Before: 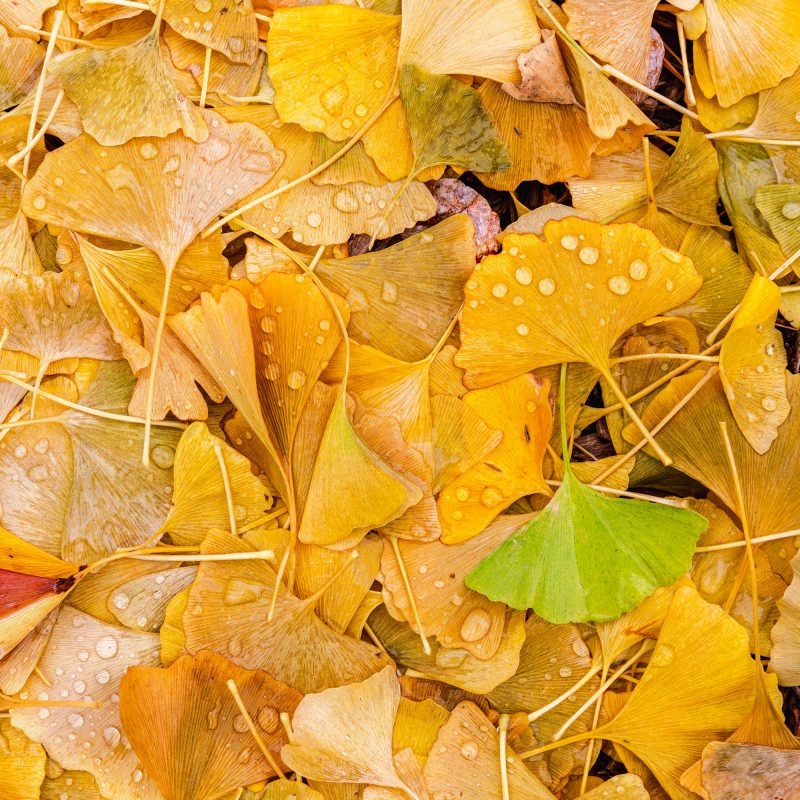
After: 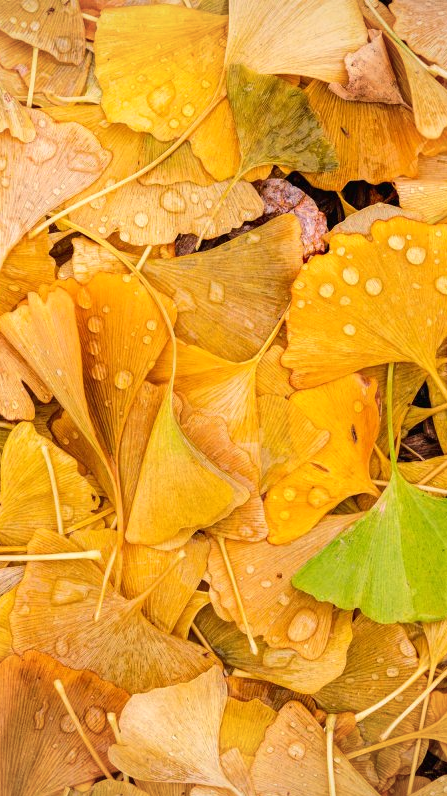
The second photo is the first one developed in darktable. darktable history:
crop: left 21.674%, right 22.086%
vignetting: fall-off radius 93.87%
white balance: red 1.045, blue 0.932
